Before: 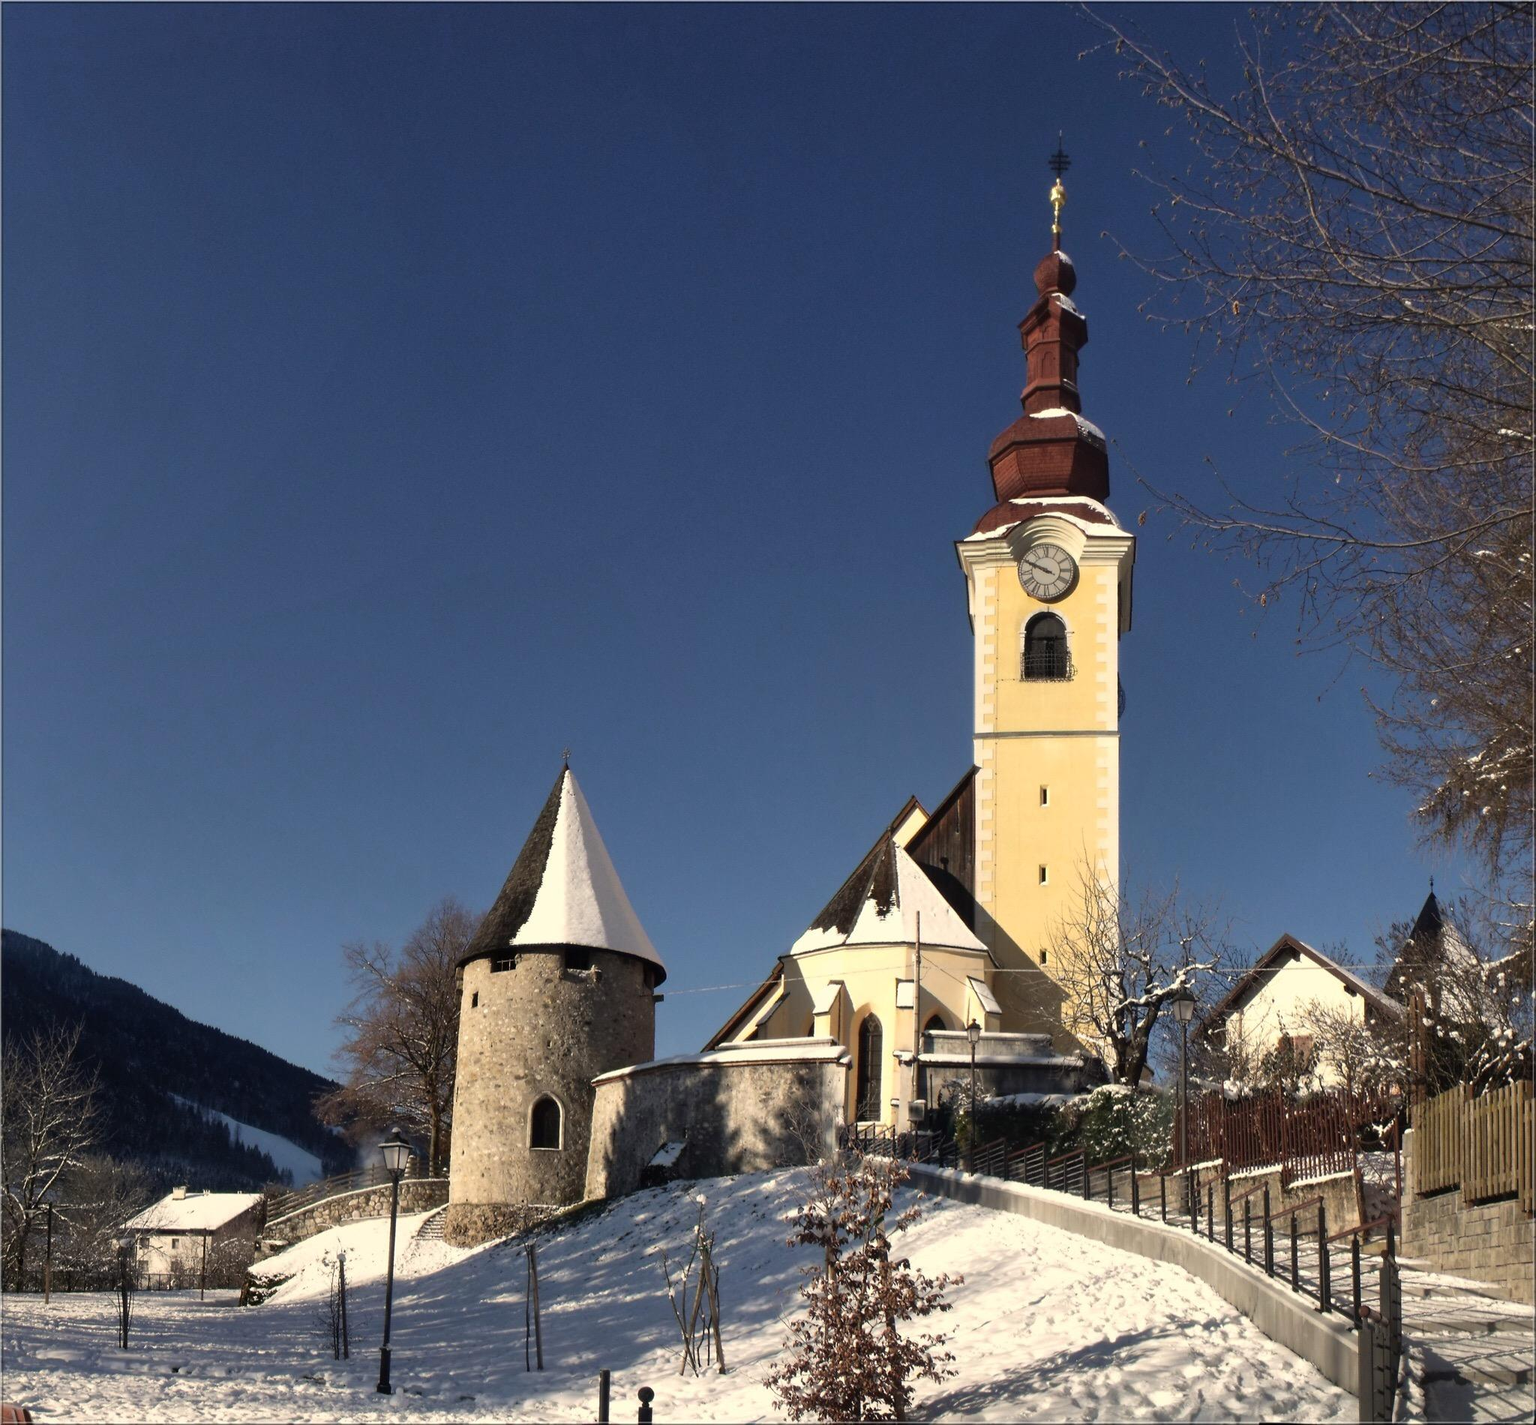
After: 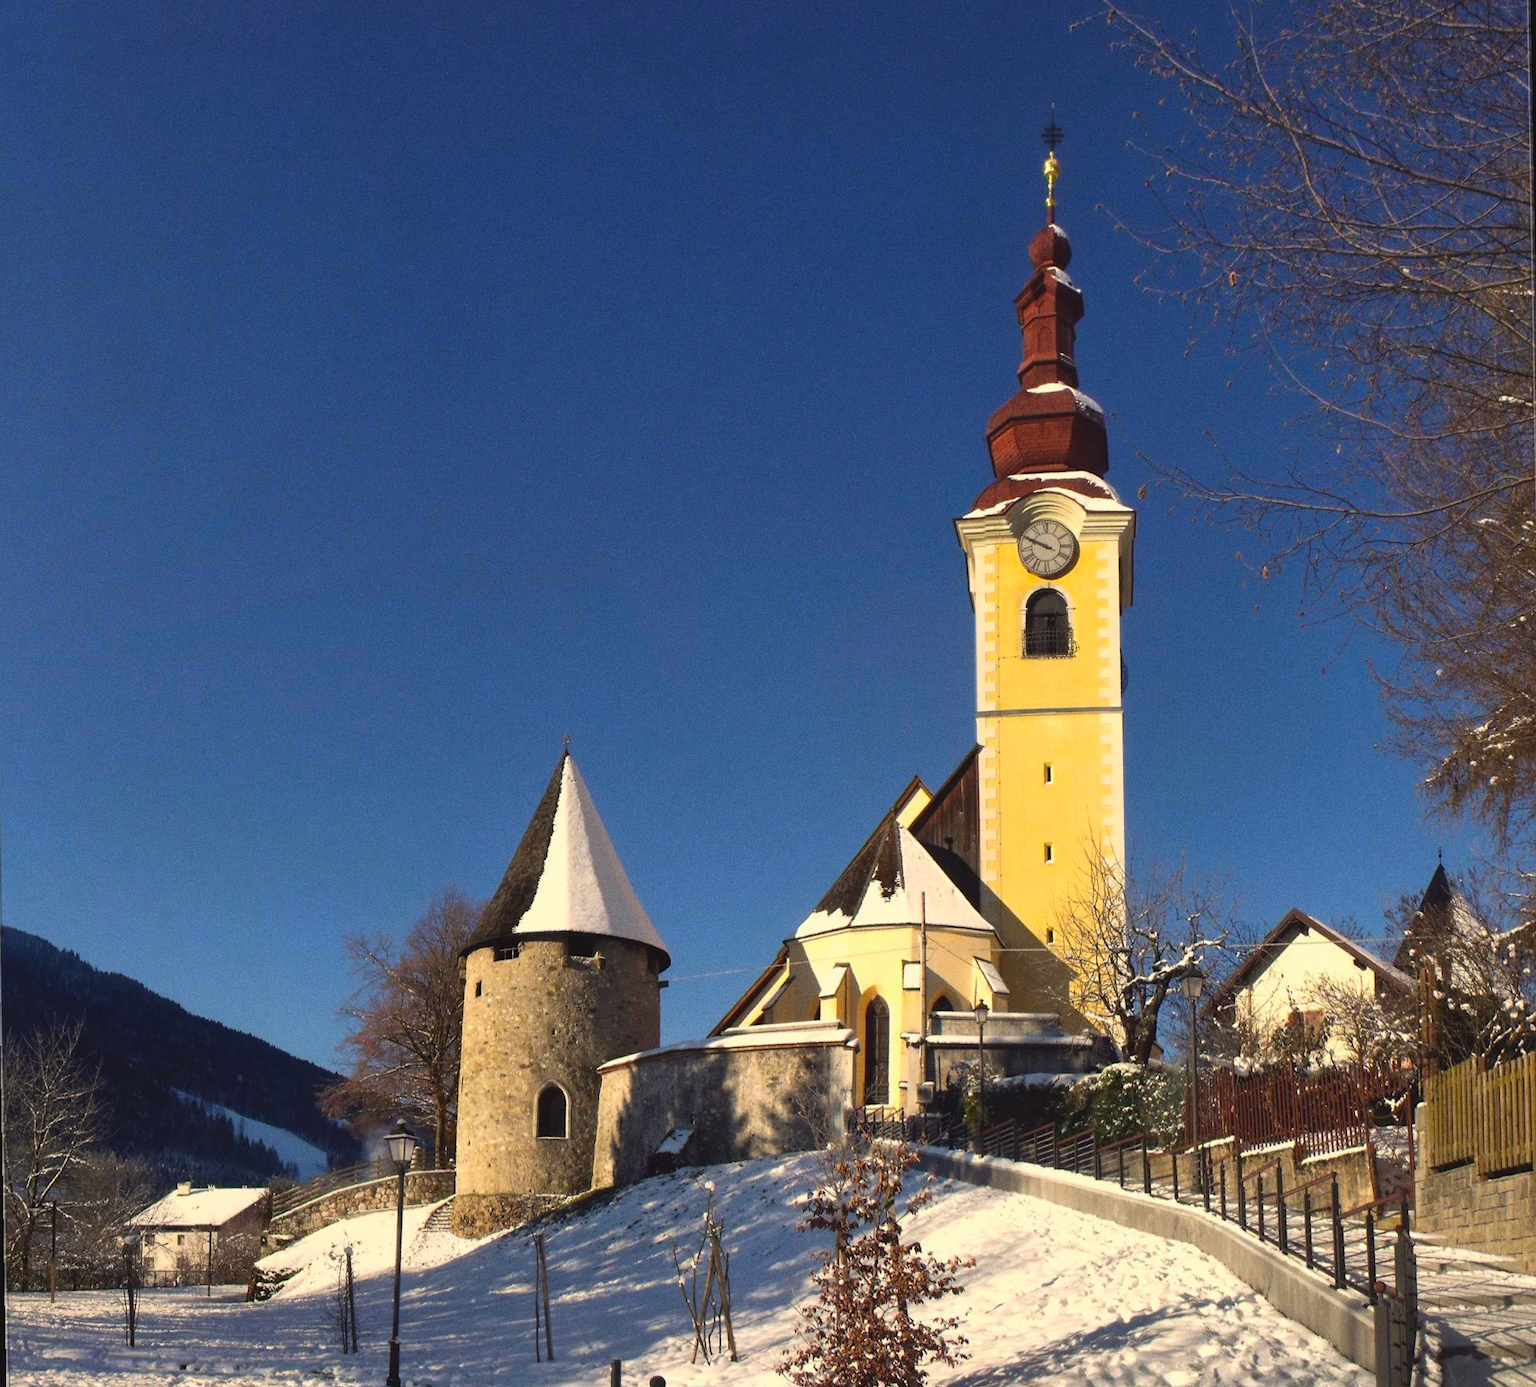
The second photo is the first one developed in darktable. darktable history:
rotate and perspective: rotation -1°, crop left 0.011, crop right 0.989, crop top 0.025, crop bottom 0.975
grain: coarseness 0.09 ISO
color balance: lift [1, 1.001, 0.999, 1.001], gamma [1, 1.004, 1.007, 0.993], gain [1, 0.991, 0.987, 1.013], contrast 10%, output saturation 120%
lowpass: radius 0.1, contrast 0.85, saturation 1.1, unbound 0
